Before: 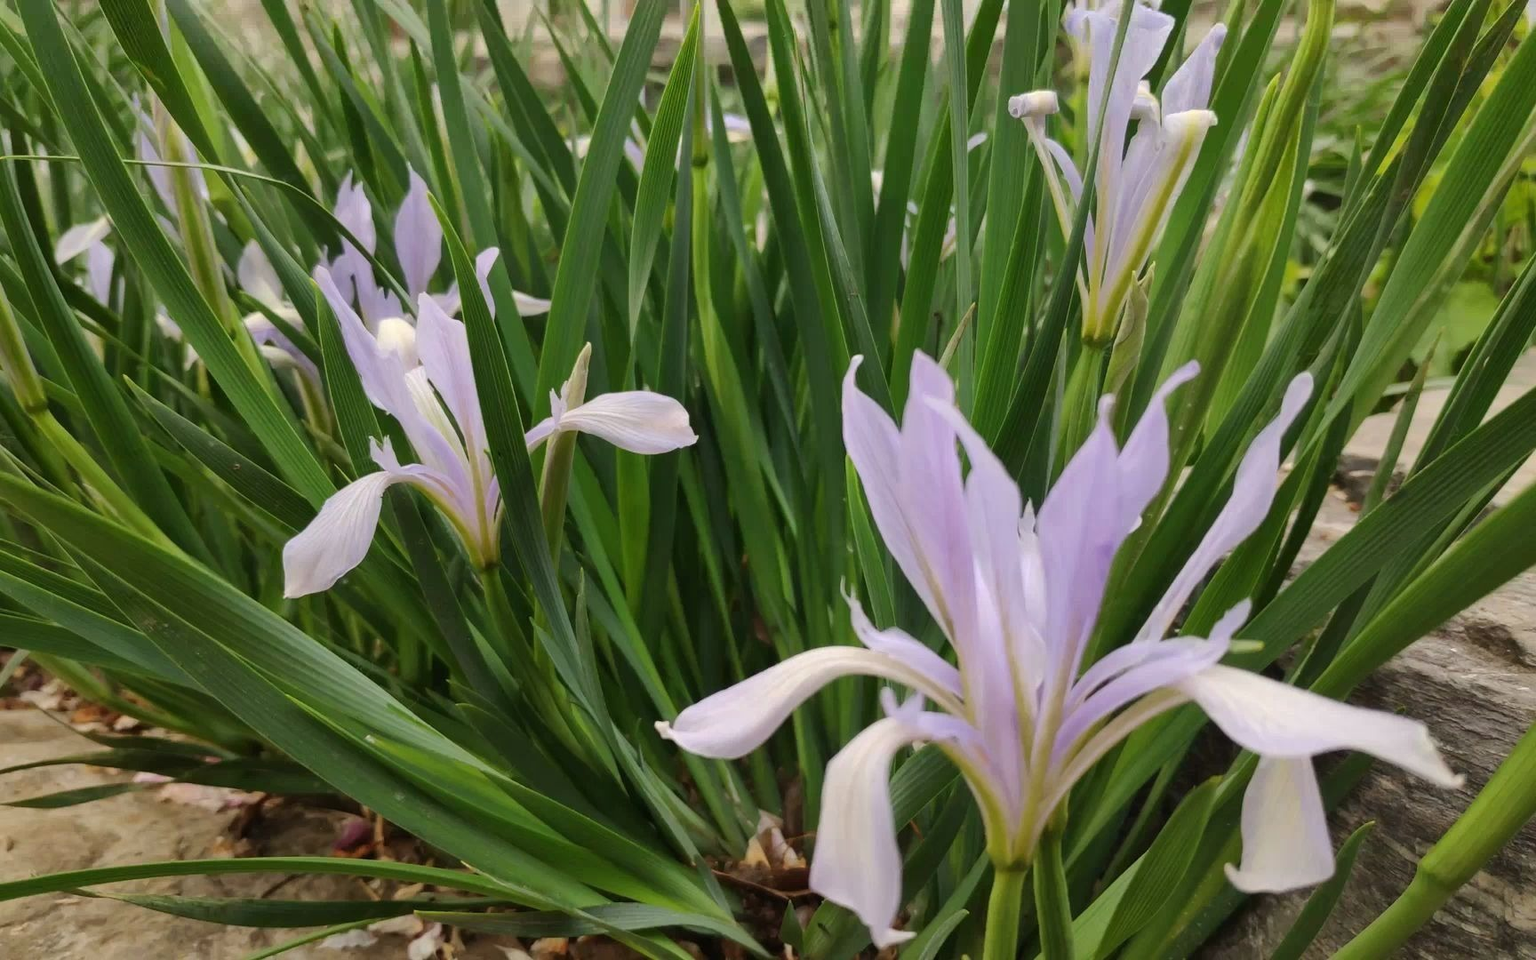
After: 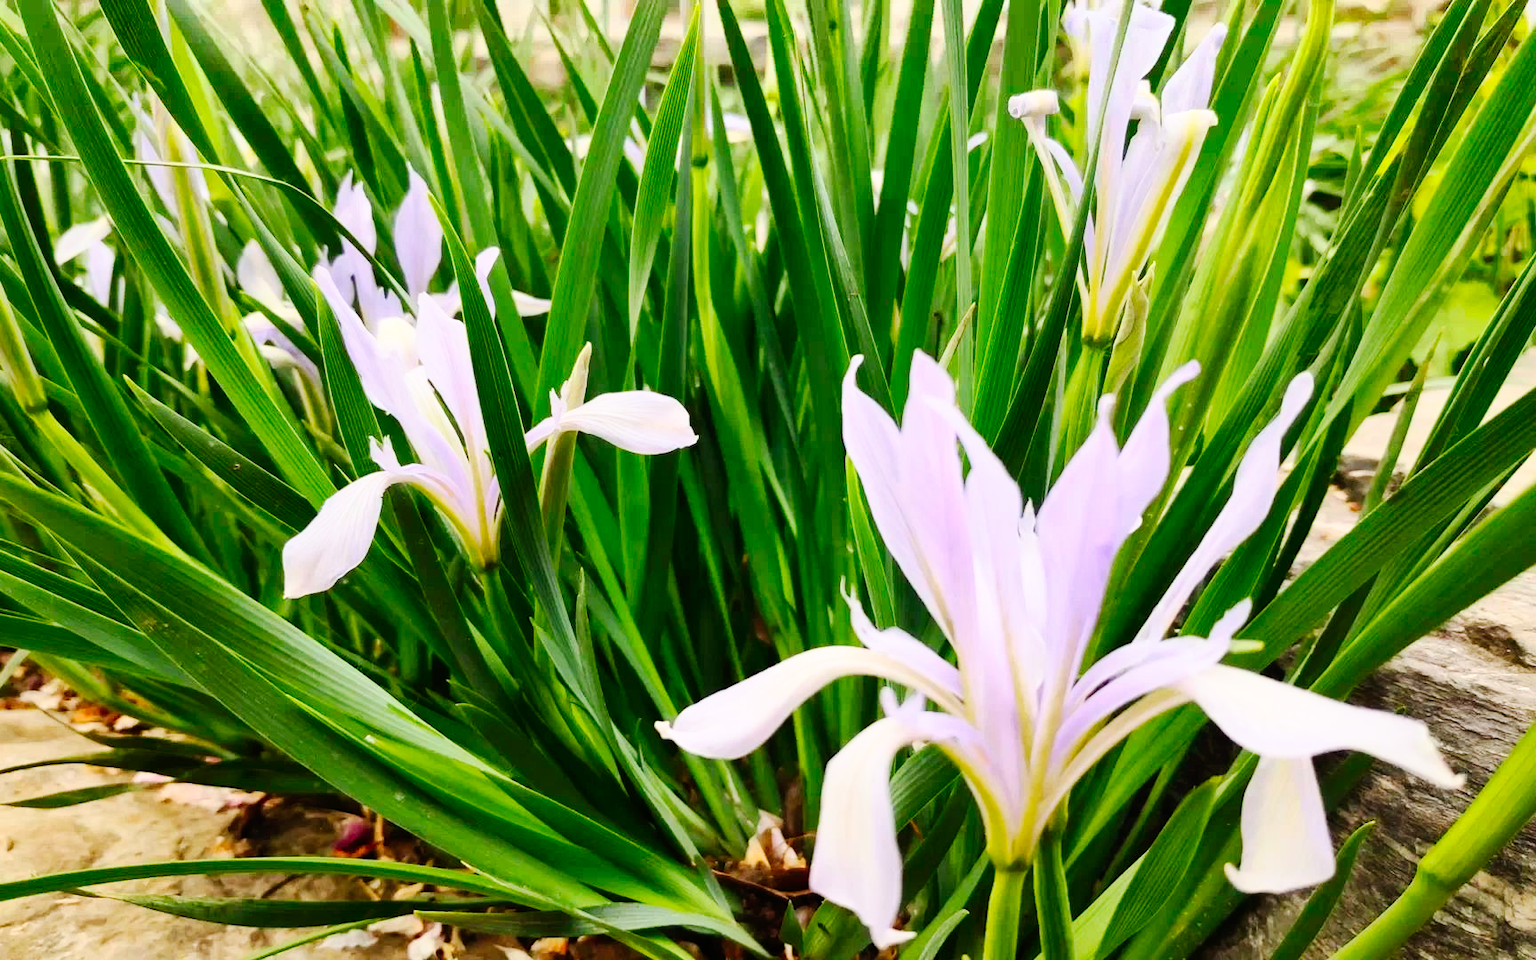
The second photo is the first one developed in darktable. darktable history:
contrast brightness saturation: contrast 0.242, brightness 0.261, saturation 0.387
tone curve: curves: ch0 [(0, 0) (0.003, 0) (0.011, 0.001) (0.025, 0.003) (0.044, 0.005) (0.069, 0.011) (0.1, 0.021) (0.136, 0.035) (0.177, 0.079) (0.224, 0.134) (0.277, 0.219) (0.335, 0.315) (0.399, 0.42) (0.468, 0.529) (0.543, 0.636) (0.623, 0.727) (0.709, 0.805) (0.801, 0.88) (0.898, 0.957) (1, 1)], preserve colors none
